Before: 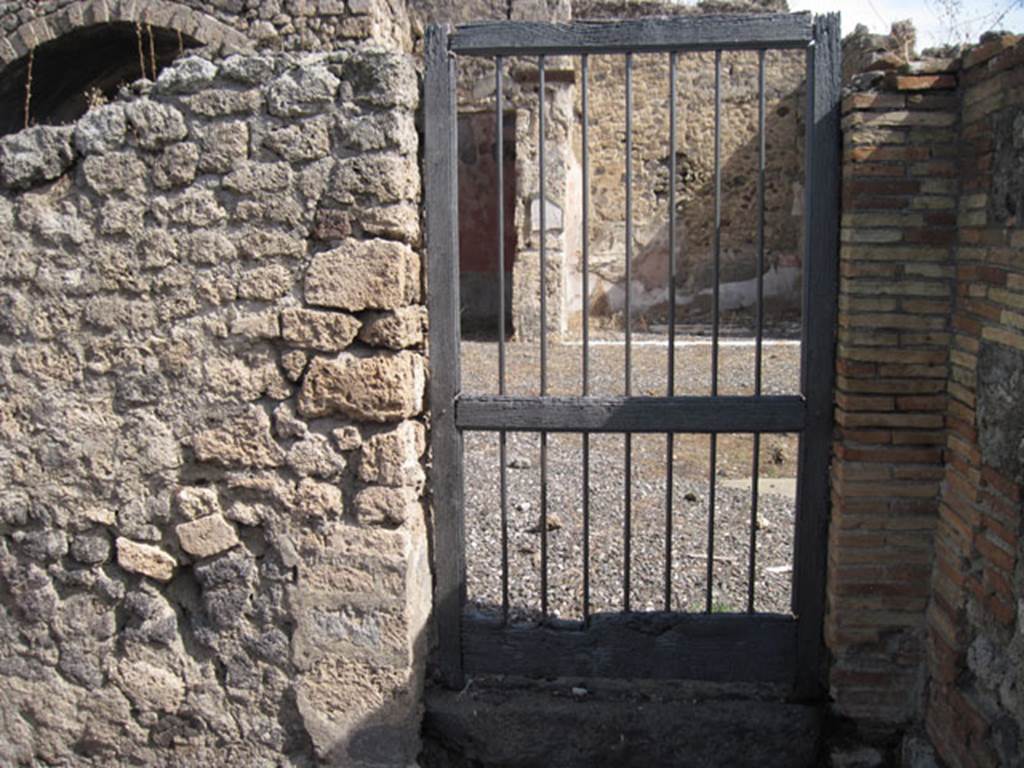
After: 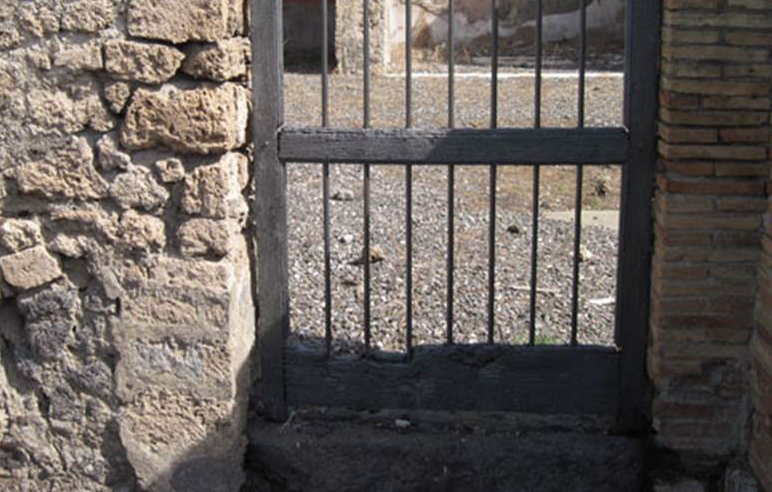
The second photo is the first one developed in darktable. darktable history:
crop and rotate: left 17.306%, top 34.915%, right 7.249%, bottom 0.989%
